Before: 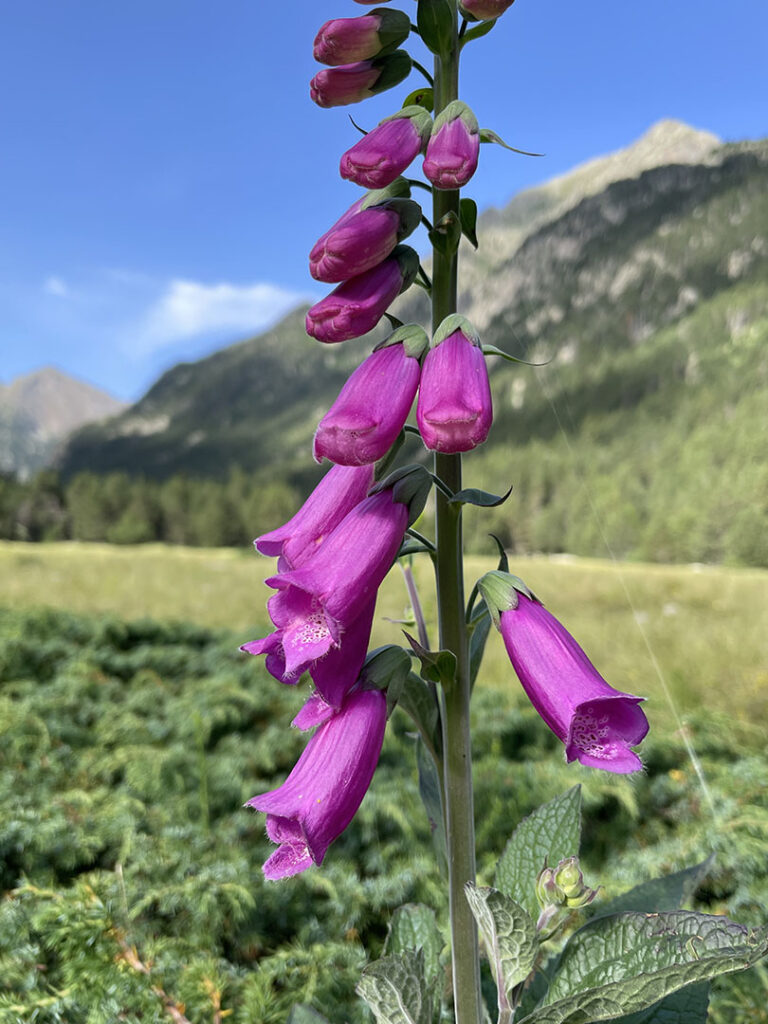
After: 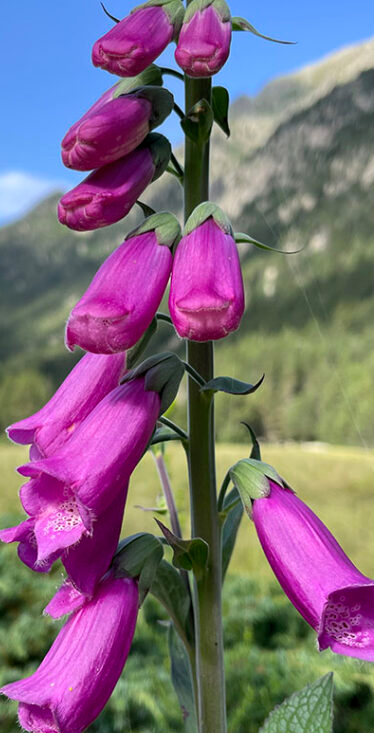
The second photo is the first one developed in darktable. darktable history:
crop: left 32.419%, top 10.979%, right 18.759%, bottom 17.358%
levels: levels [0.016, 0.5, 0.996]
